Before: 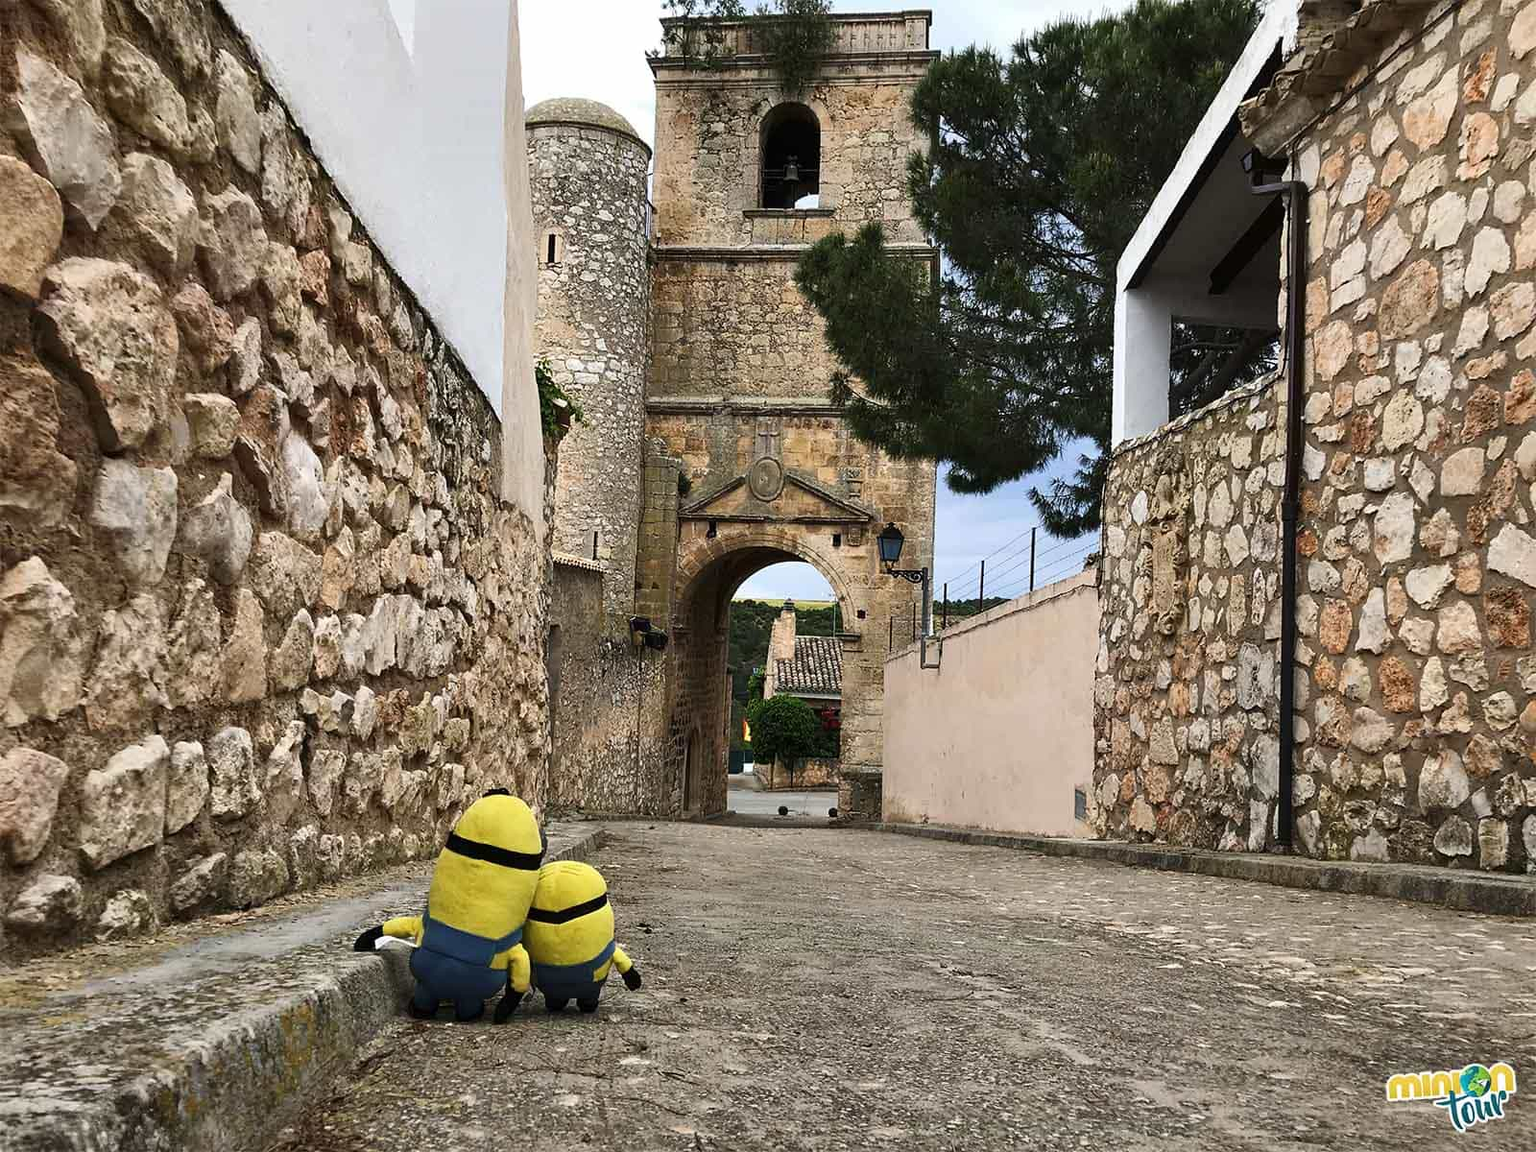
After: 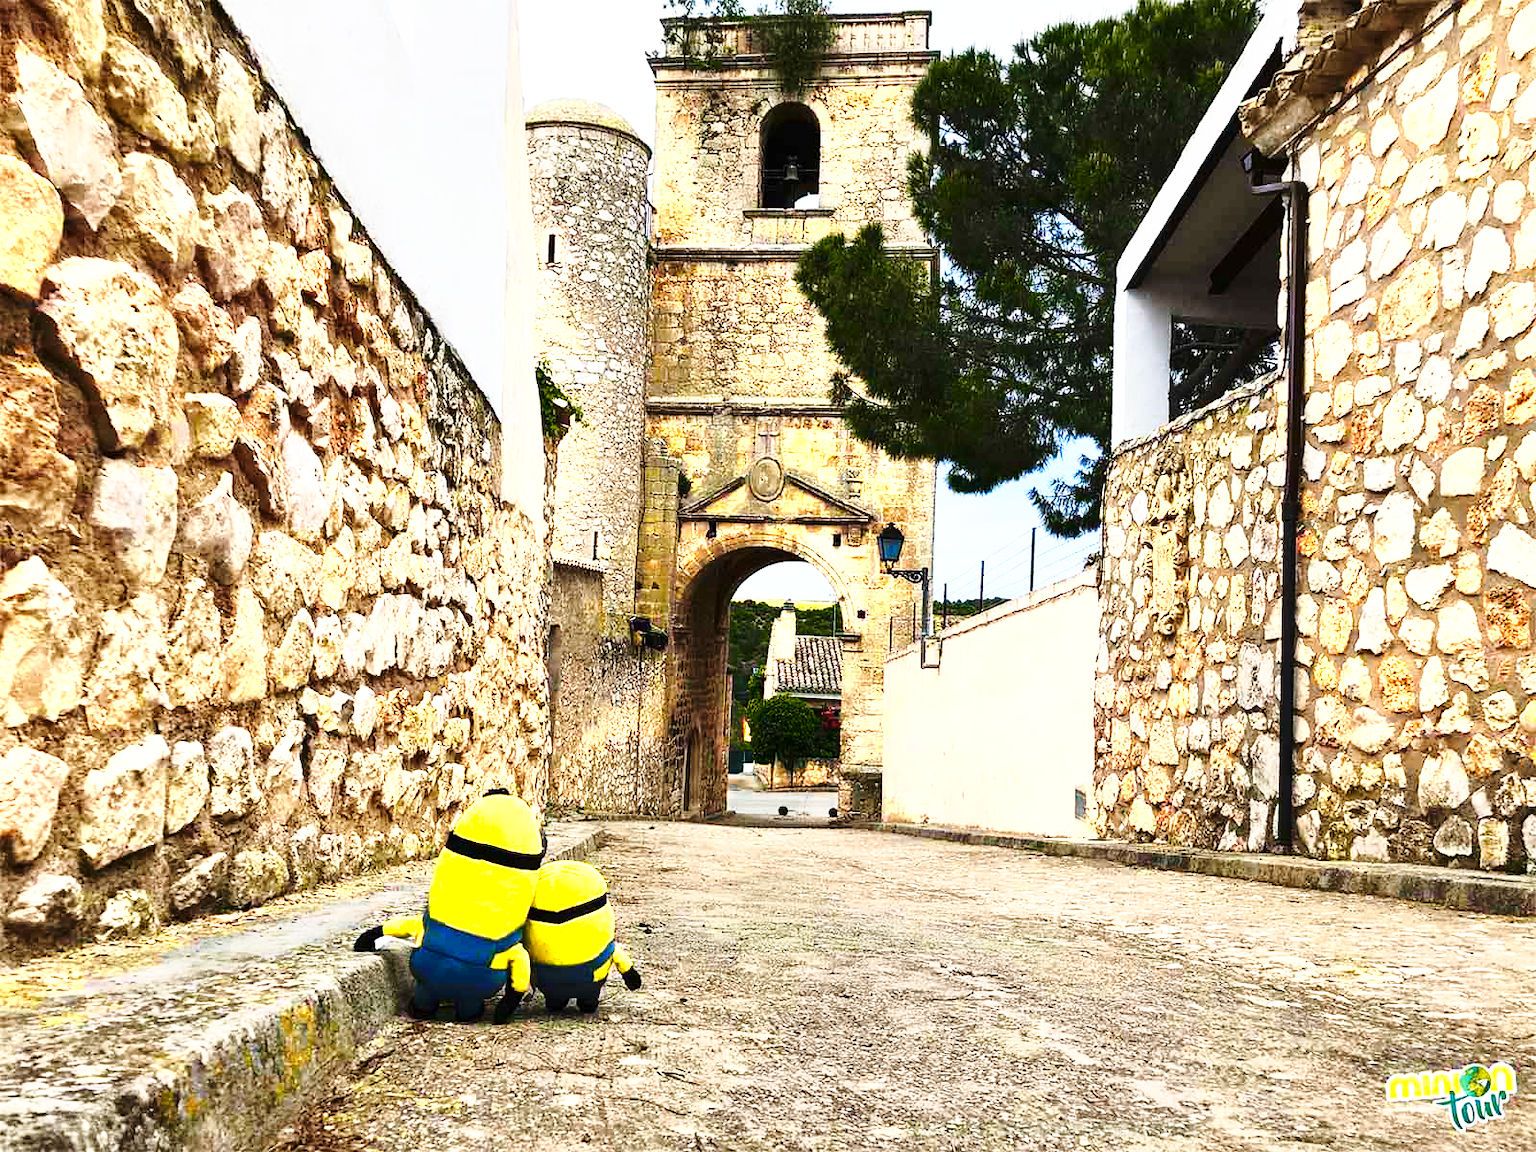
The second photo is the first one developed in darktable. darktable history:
color zones: curves: ch0 [(0.099, 0.624) (0.257, 0.596) (0.384, 0.376) (0.529, 0.492) (0.697, 0.564) (0.768, 0.532) (0.908, 0.644)]; ch1 [(0.112, 0.564) (0.254, 0.612) (0.432, 0.676) (0.592, 0.456) (0.743, 0.684) (0.888, 0.536)]; ch2 [(0.25, 0.5) (0.469, 0.36) (0.75, 0.5)], mix 38.62%
base curve: curves: ch0 [(0, 0) (0.026, 0.03) (0.109, 0.232) (0.351, 0.748) (0.669, 0.968) (1, 1)], preserve colors none
